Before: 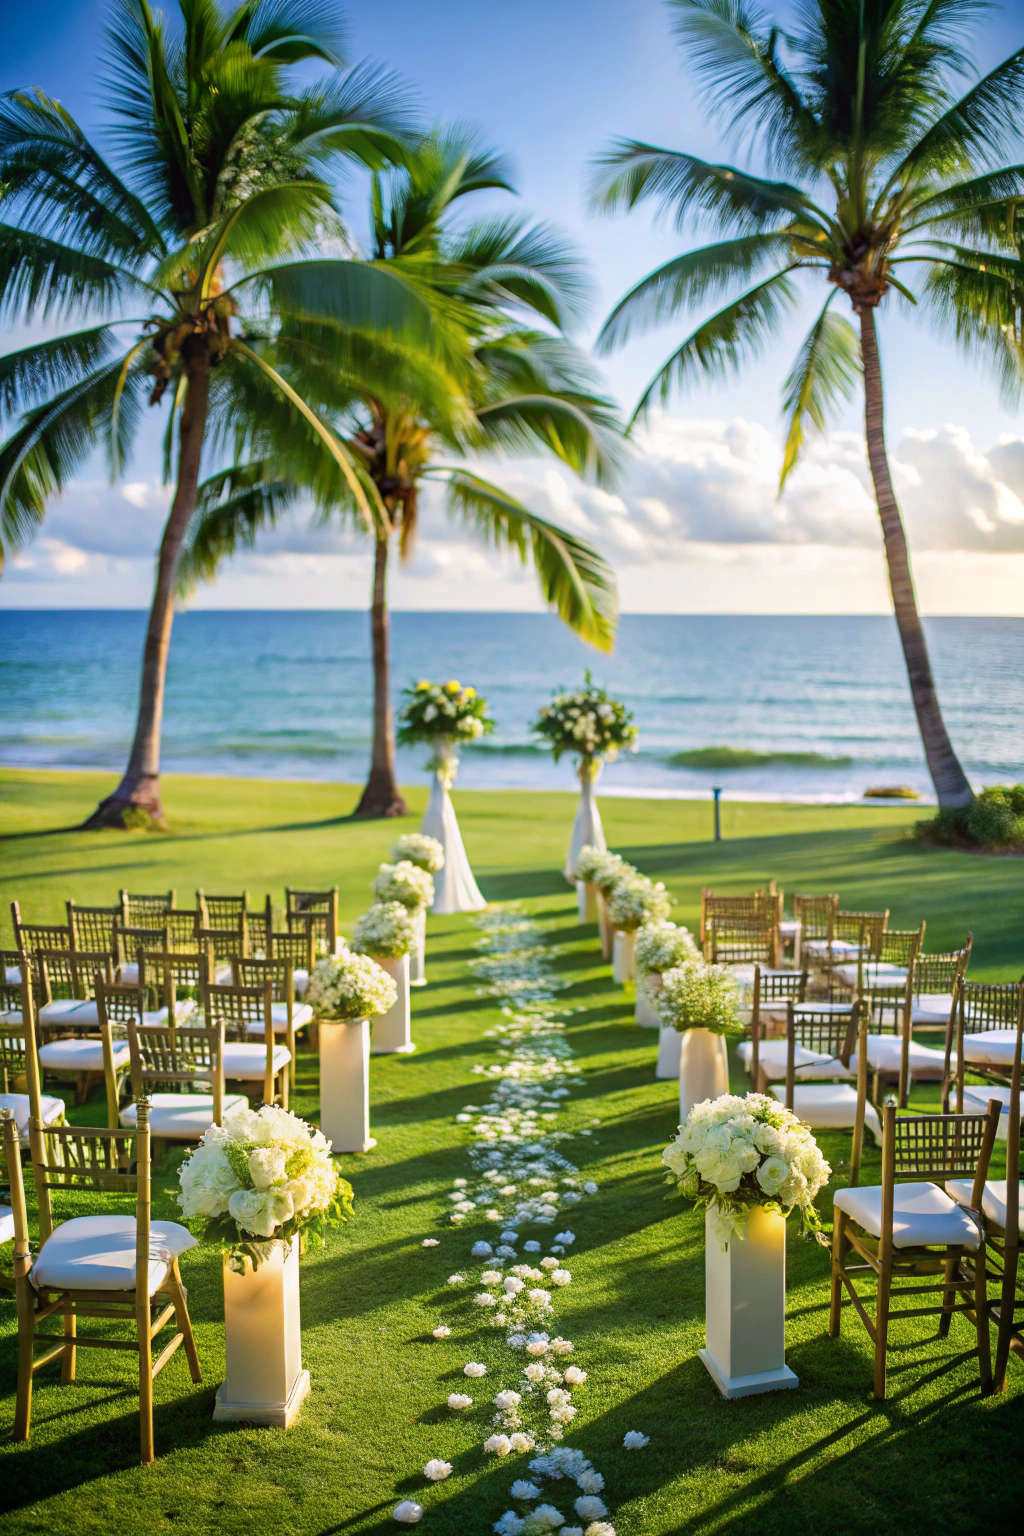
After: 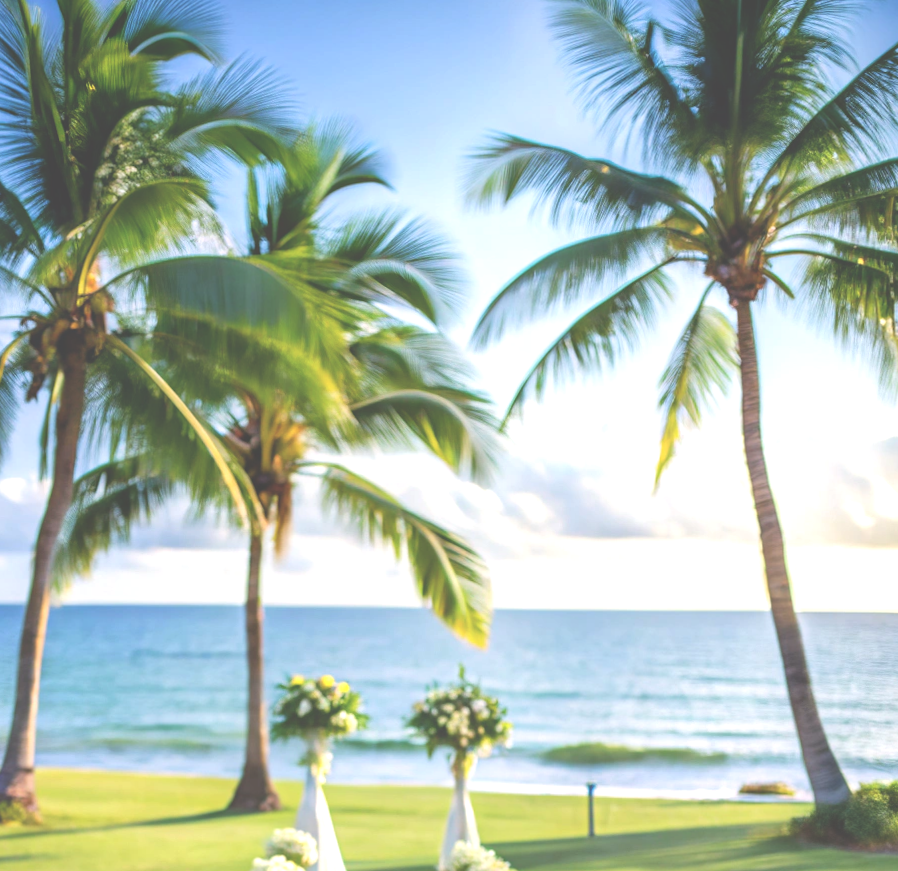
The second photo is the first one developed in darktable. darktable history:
crop and rotate: left 11.812%, bottom 42.776%
exposure: black level correction -0.071, exposure 0.5 EV, compensate highlight preservation false
base curve: curves: ch0 [(0, 0) (0.073, 0.04) (0.157, 0.139) (0.492, 0.492) (0.758, 0.758) (1, 1)], preserve colors none
rotate and perspective: rotation 0.192°, lens shift (horizontal) -0.015, crop left 0.005, crop right 0.996, crop top 0.006, crop bottom 0.99
